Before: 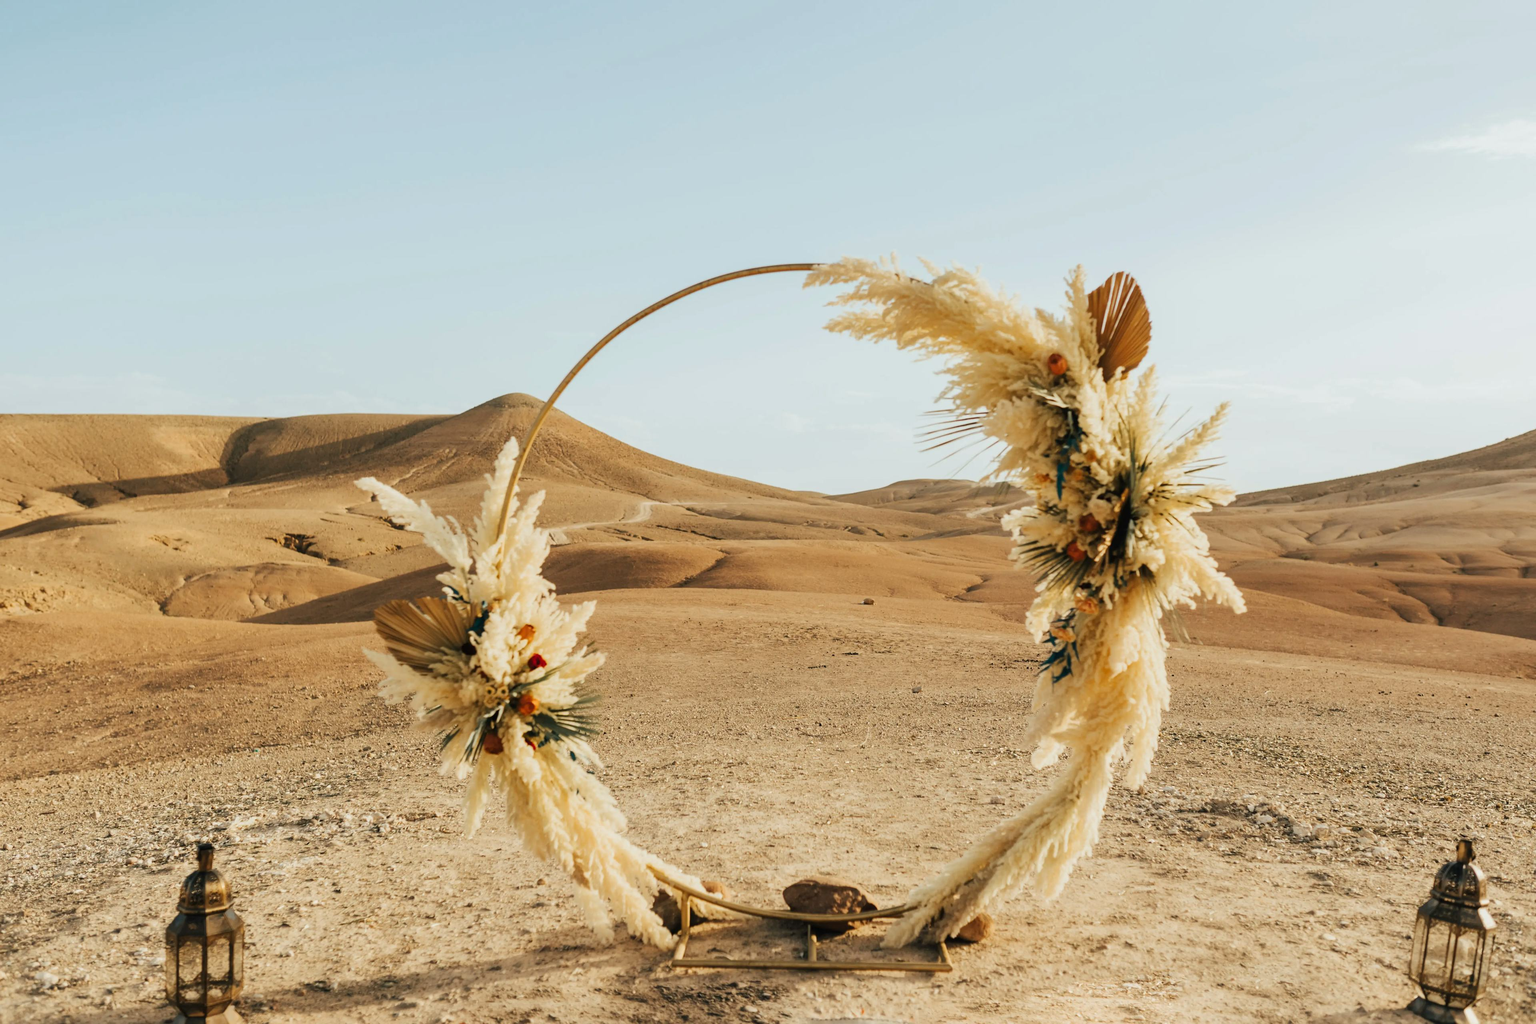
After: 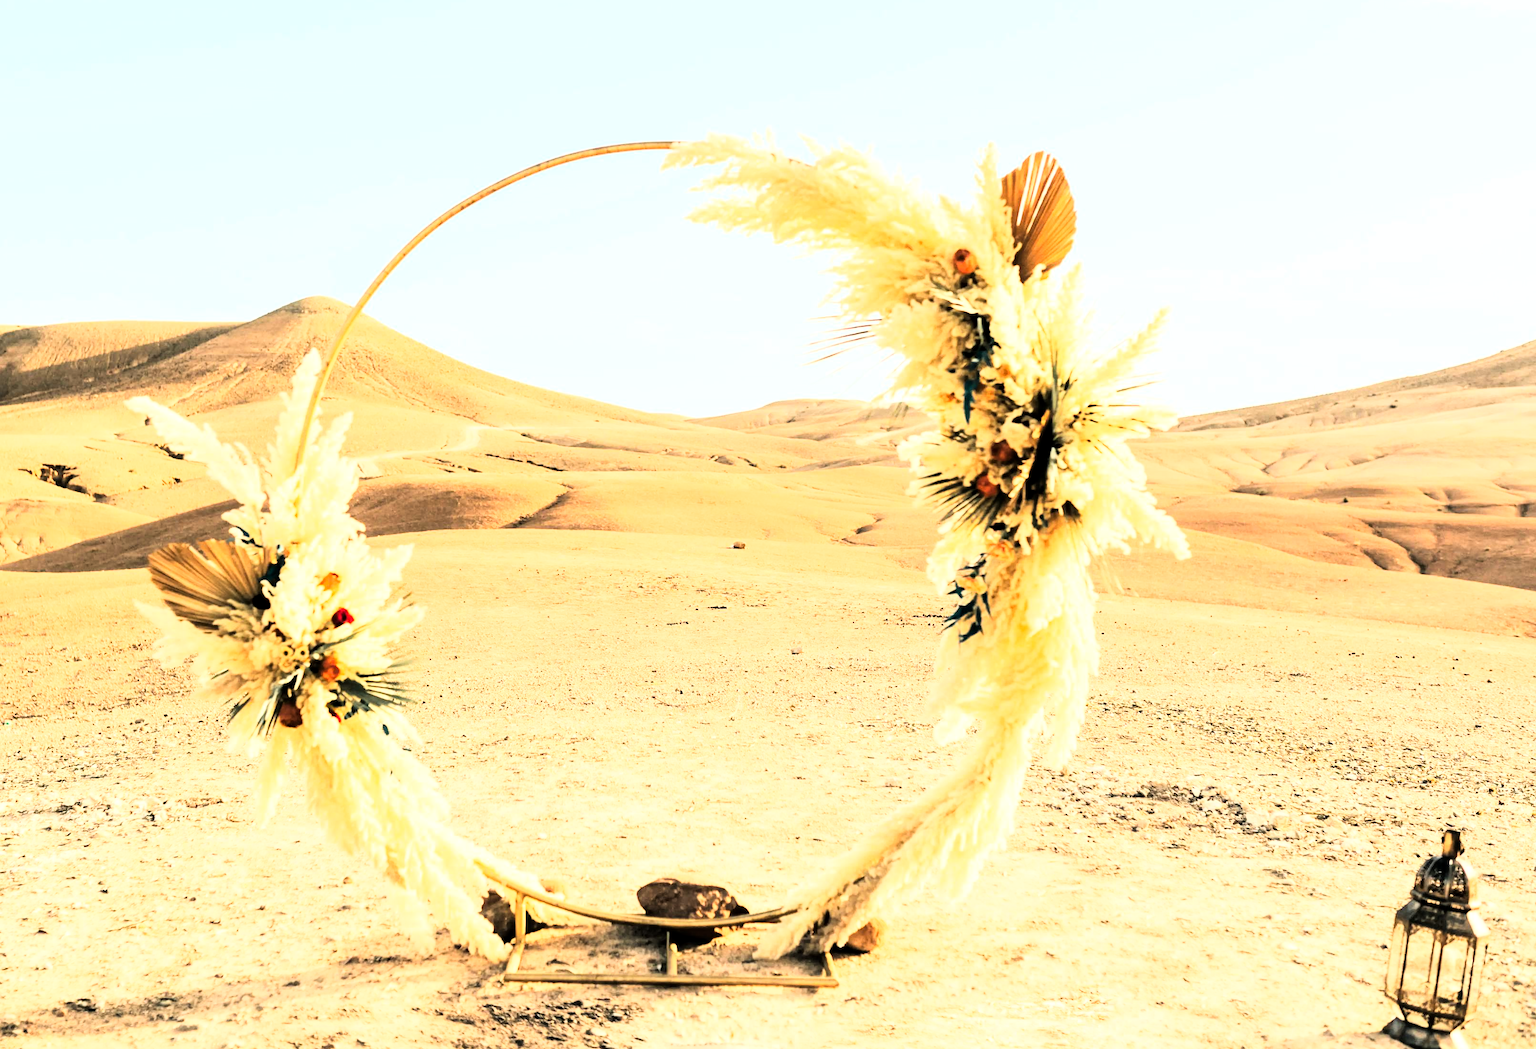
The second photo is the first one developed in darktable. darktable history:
exposure: black level correction 0, exposure 0.7 EV, compensate exposure bias true, compensate highlight preservation false
rotate and perspective: automatic cropping off
rgb curve: curves: ch0 [(0, 0) (0.21, 0.15) (0.24, 0.21) (0.5, 0.75) (0.75, 0.96) (0.89, 0.99) (1, 1)]; ch1 [(0, 0.02) (0.21, 0.13) (0.25, 0.2) (0.5, 0.67) (0.75, 0.9) (0.89, 0.97) (1, 1)]; ch2 [(0, 0.02) (0.21, 0.13) (0.25, 0.2) (0.5, 0.67) (0.75, 0.9) (0.89, 0.97) (1, 1)], compensate middle gray true
crop: left 16.315%, top 14.246%
local contrast: highlights 100%, shadows 100%, detail 120%, midtone range 0.2
